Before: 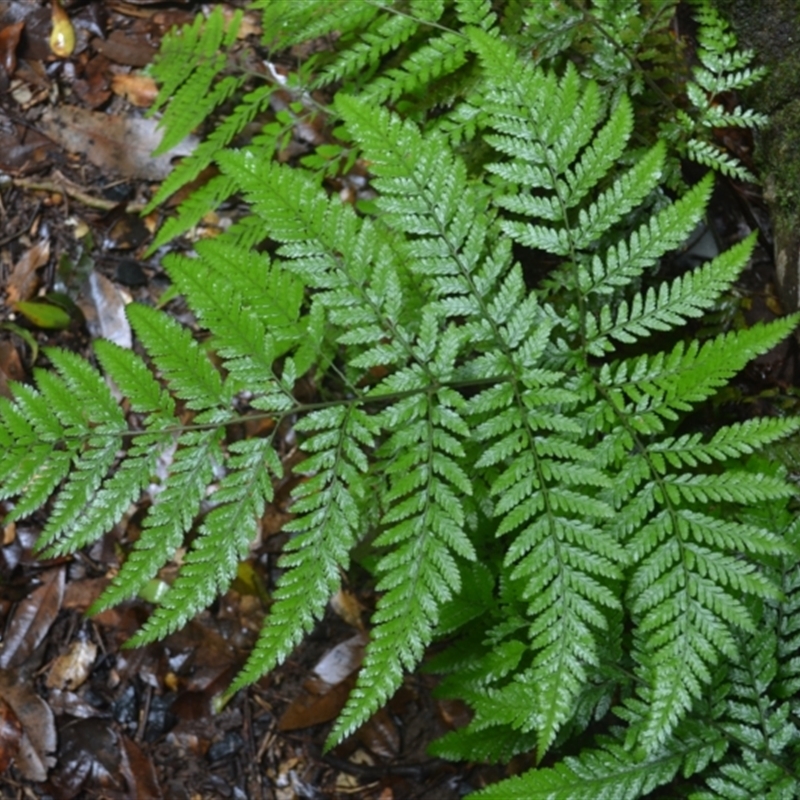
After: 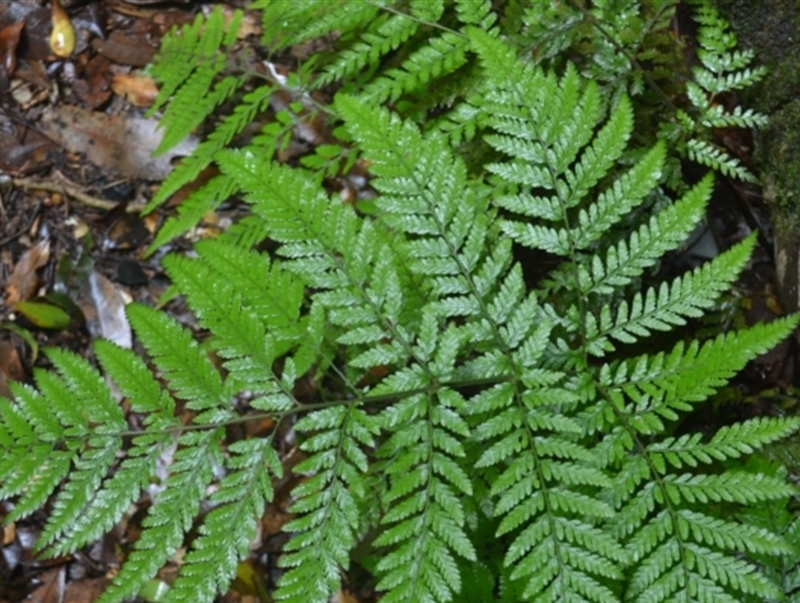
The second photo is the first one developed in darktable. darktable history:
crop: bottom 24.622%
